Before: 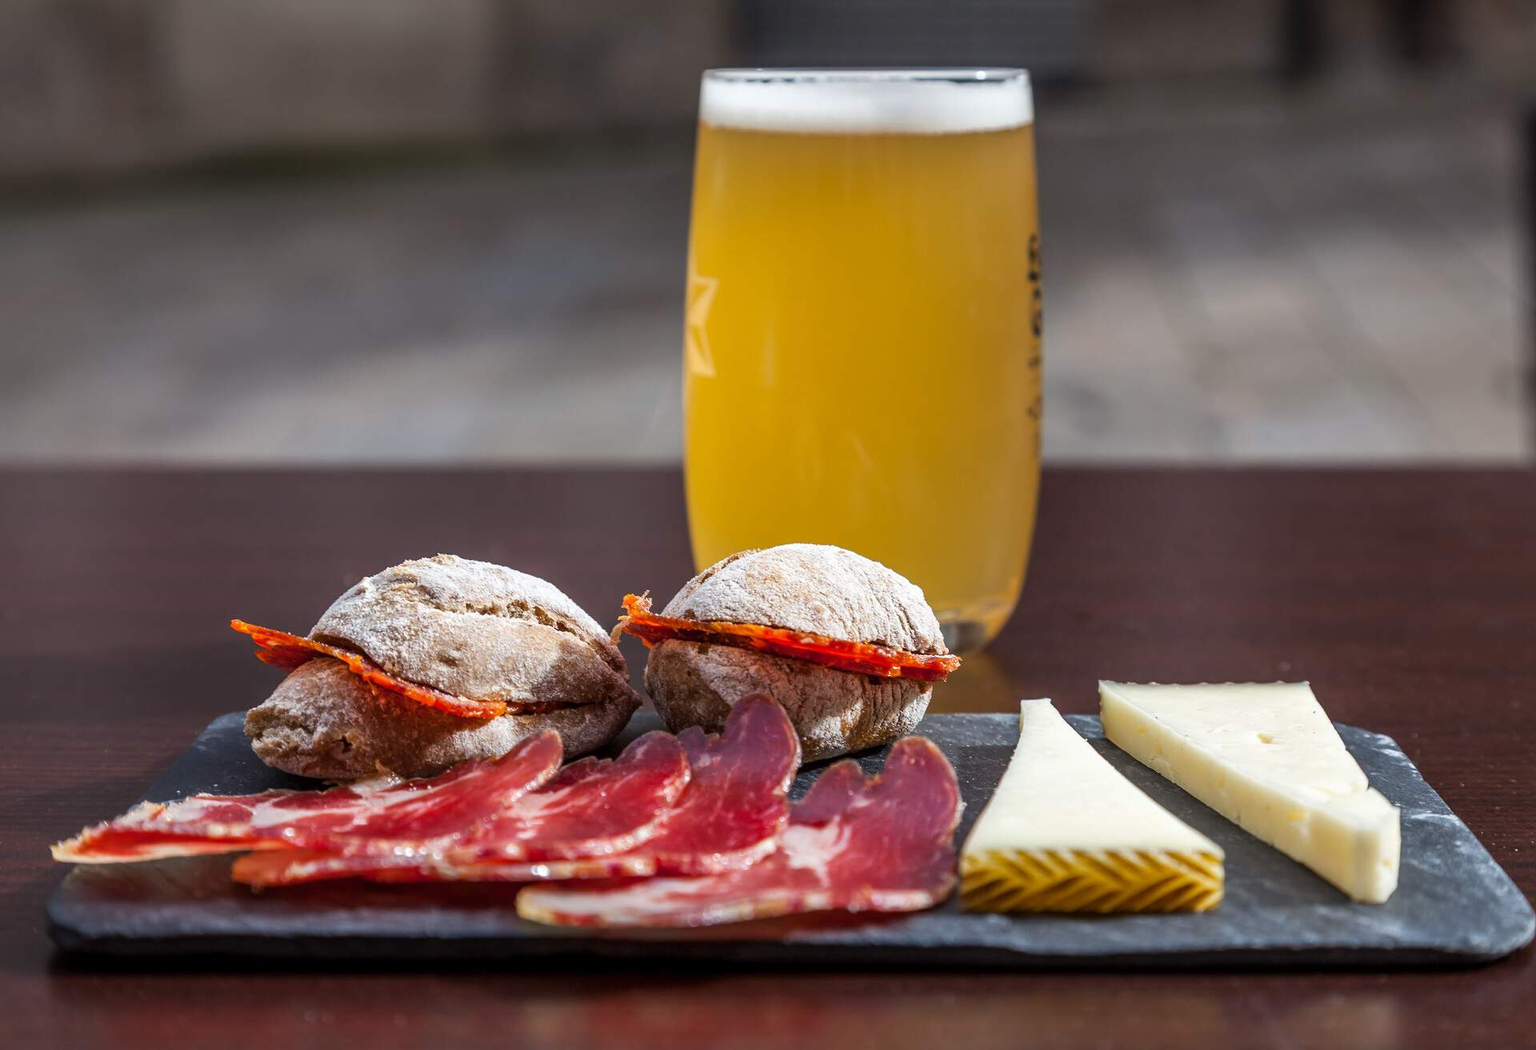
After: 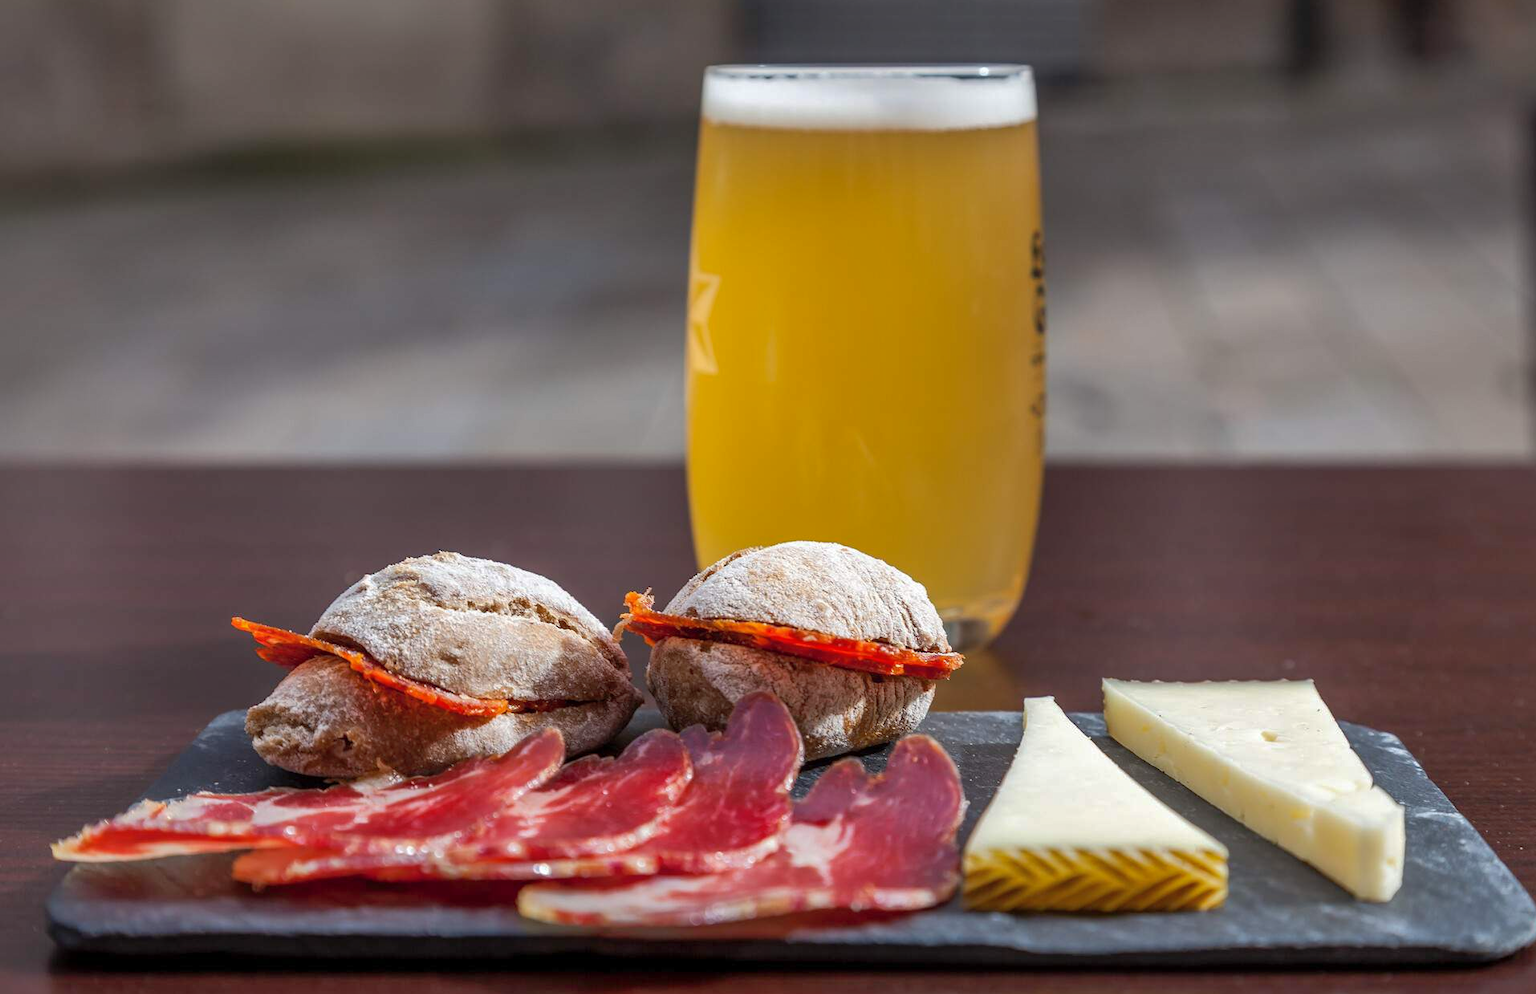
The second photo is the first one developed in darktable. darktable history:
shadows and highlights: on, module defaults
crop: top 0.448%, right 0.264%, bottom 5.045%
exposure: compensate highlight preservation false
